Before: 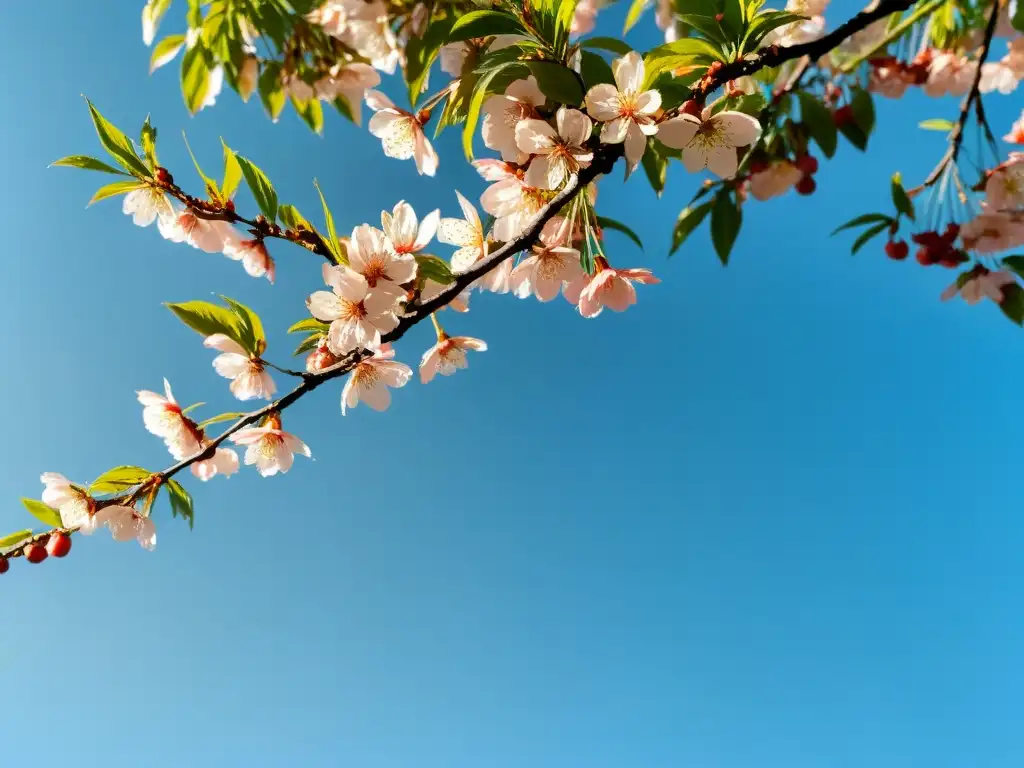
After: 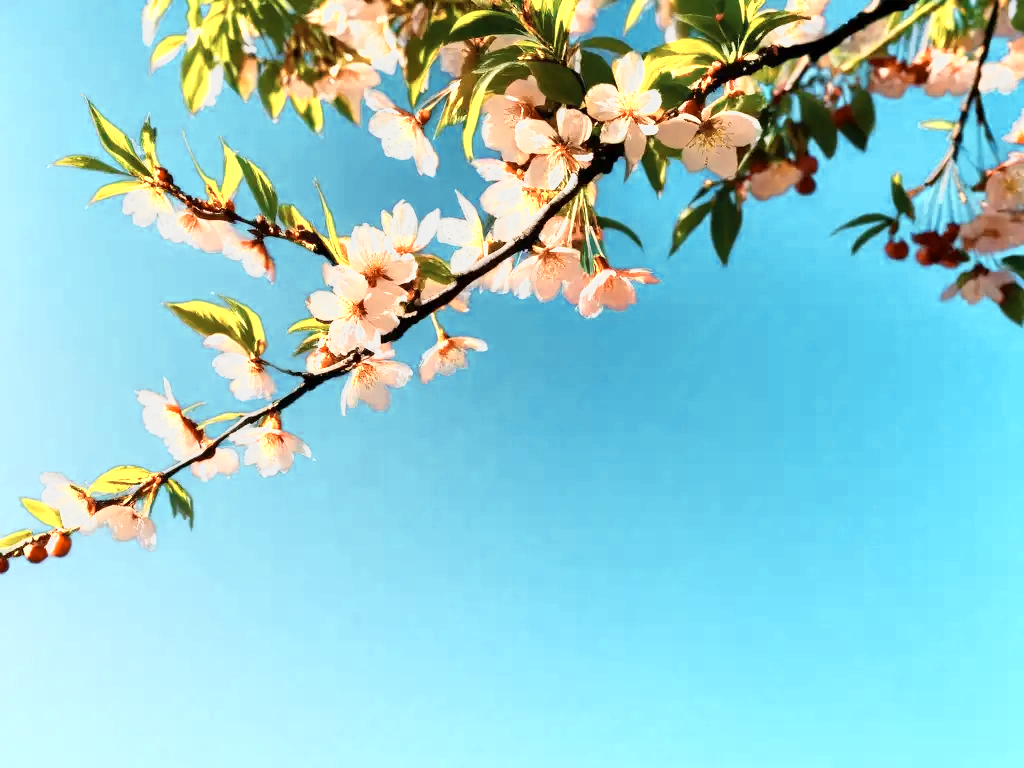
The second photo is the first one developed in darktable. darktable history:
color zones: curves: ch0 [(0.018, 0.548) (0.197, 0.654) (0.425, 0.447) (0.605, 0.658) (0.732, 0.579)]; ch1 [(0.105, 0.531) (0.224, 0.531) (0.386, 0.39) (0.618, 0.456) (0.732, 0.456) (0.956, 0.421)]; ch2 [(0.039, 0.583) (0.215, 0.465) (0.399, 0.544) (0.465, 0.548) (0.614, 0.447) (0.724, 0.43) (0.882, 0.623) (0.956, 0.632)]
base curve: curves: ch0 [(0, 0) (0.088, 0.125) (0.176, 0.251) (0.354, 0.501) (0.613, 0.749) (1, 0.877)], preserve colors none
